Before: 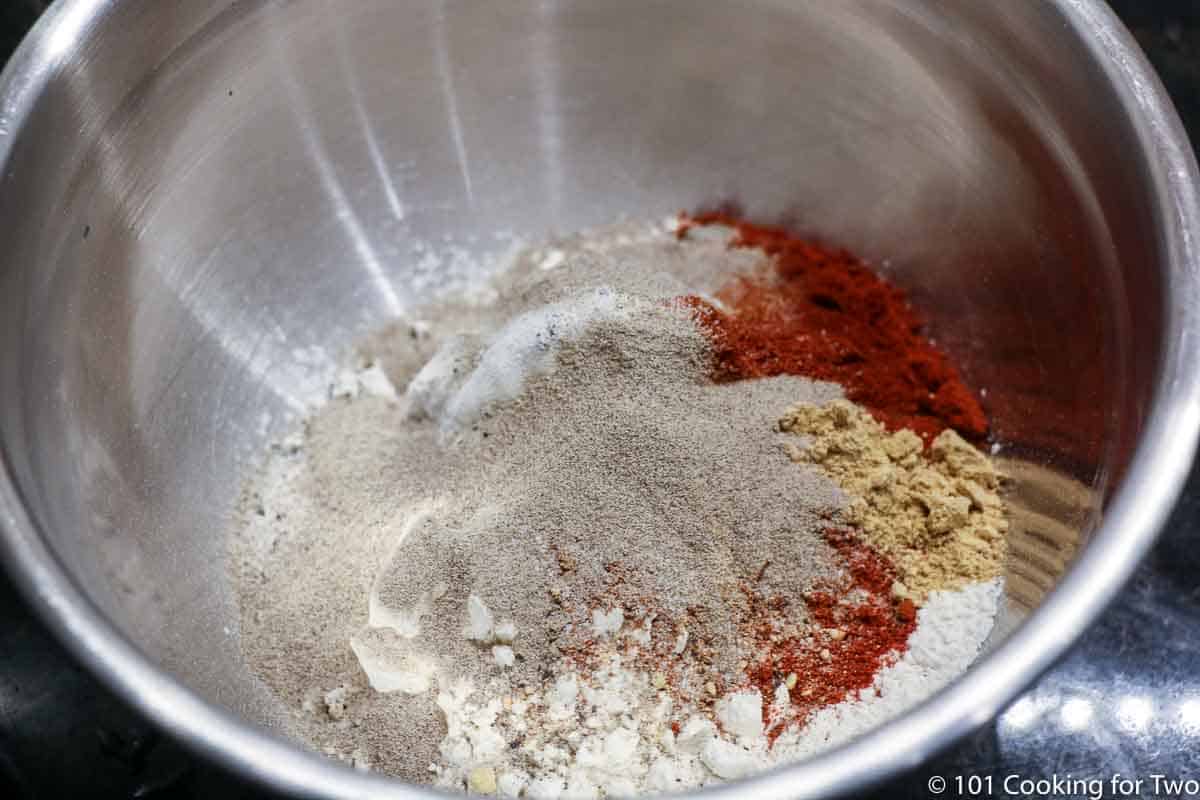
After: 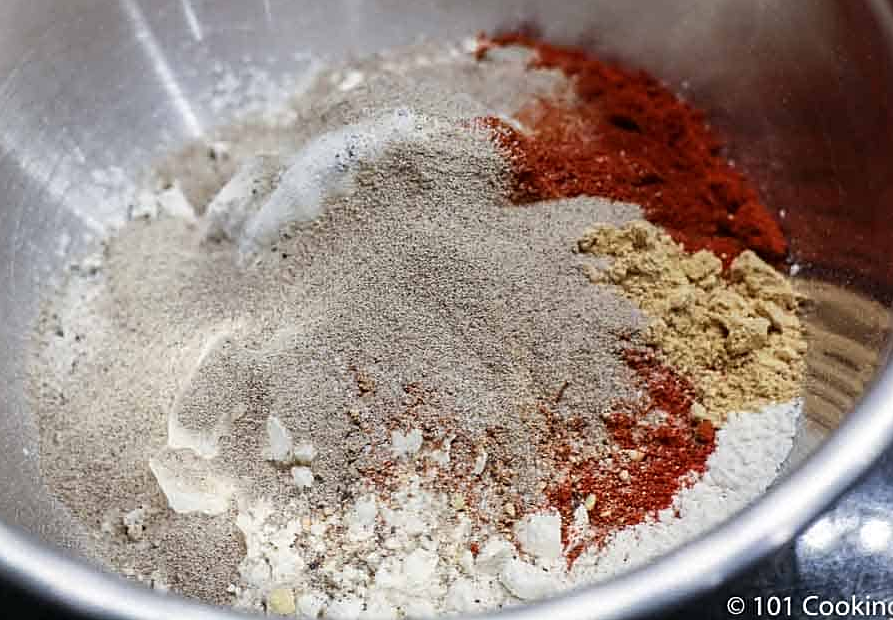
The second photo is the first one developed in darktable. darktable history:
sharpen: on, module defaults
crop: left 16.825%, top 22.444%, right 8.754%
